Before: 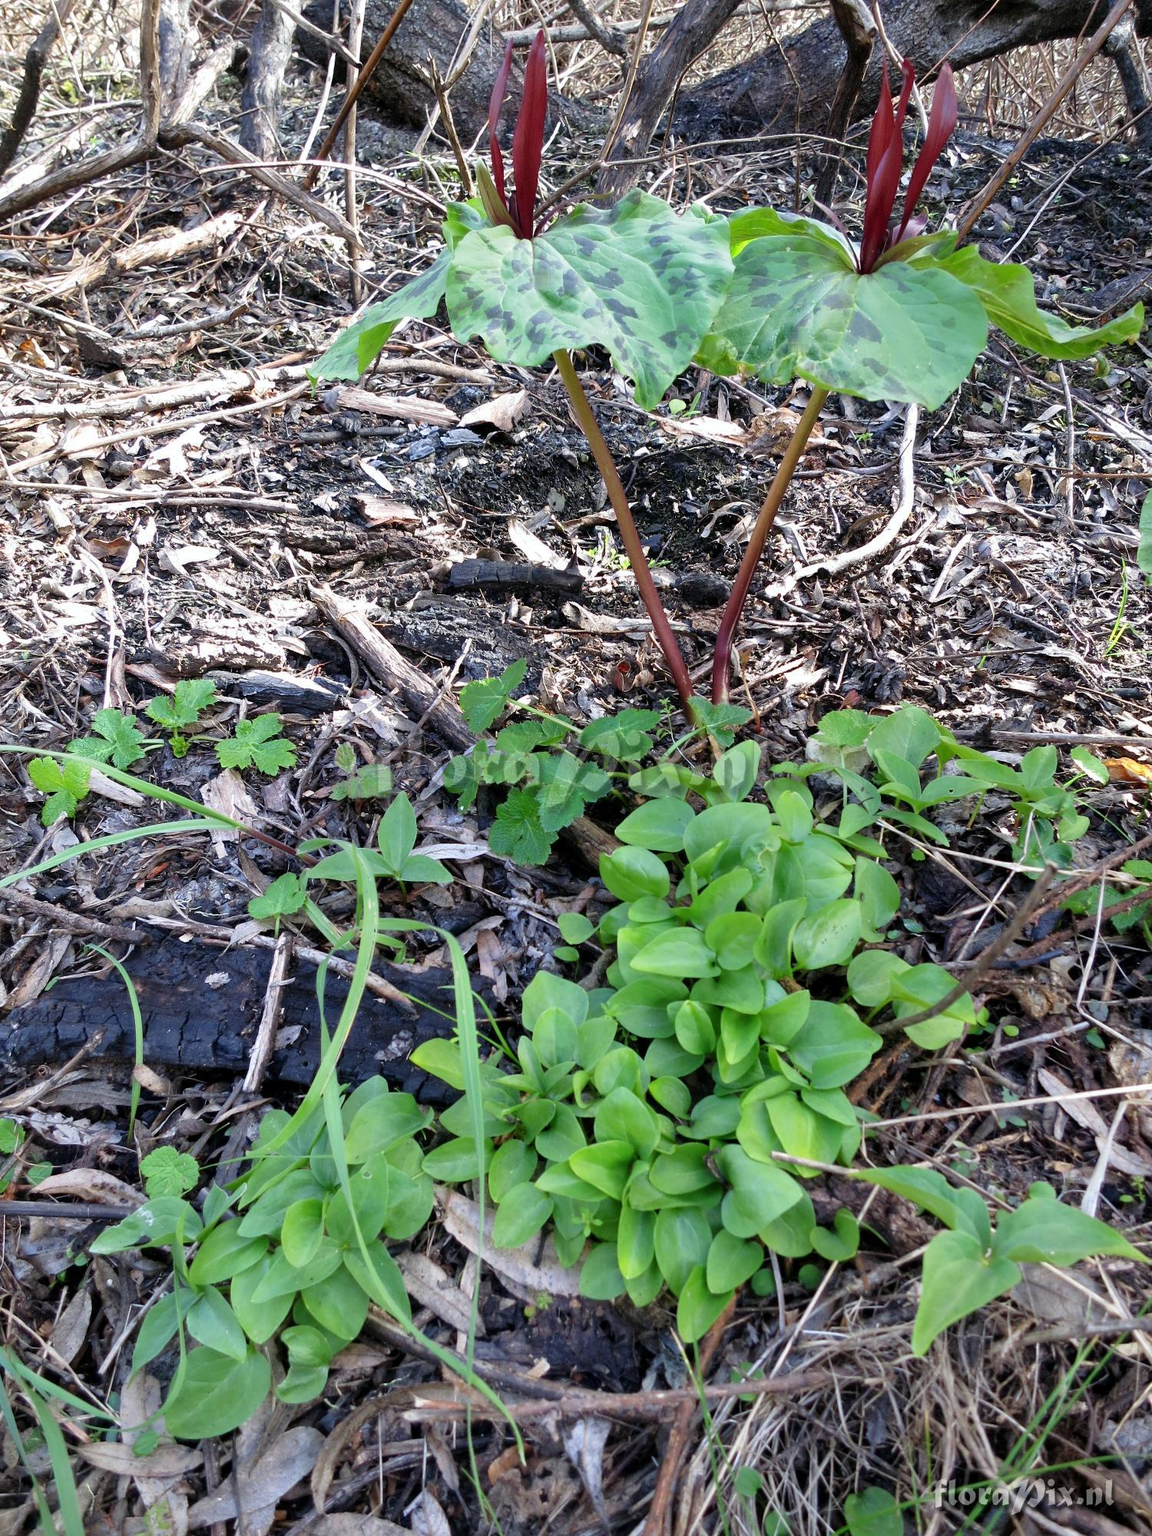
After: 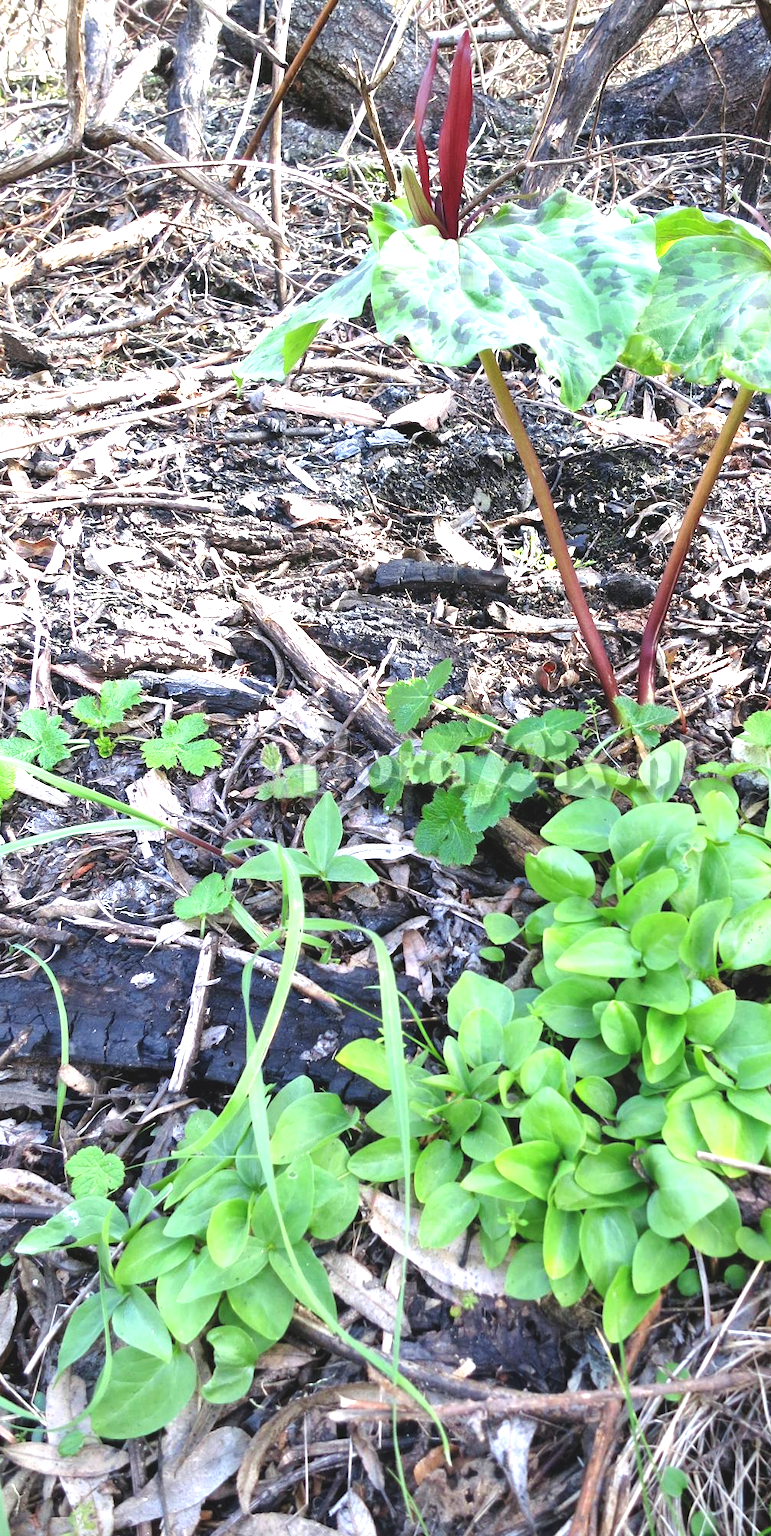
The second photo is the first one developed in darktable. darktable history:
exposure: black level correction -0.005, exposure 1 EV, compensate highlight preservation false
crop and rotate: left 6.59%, right 26.449%
